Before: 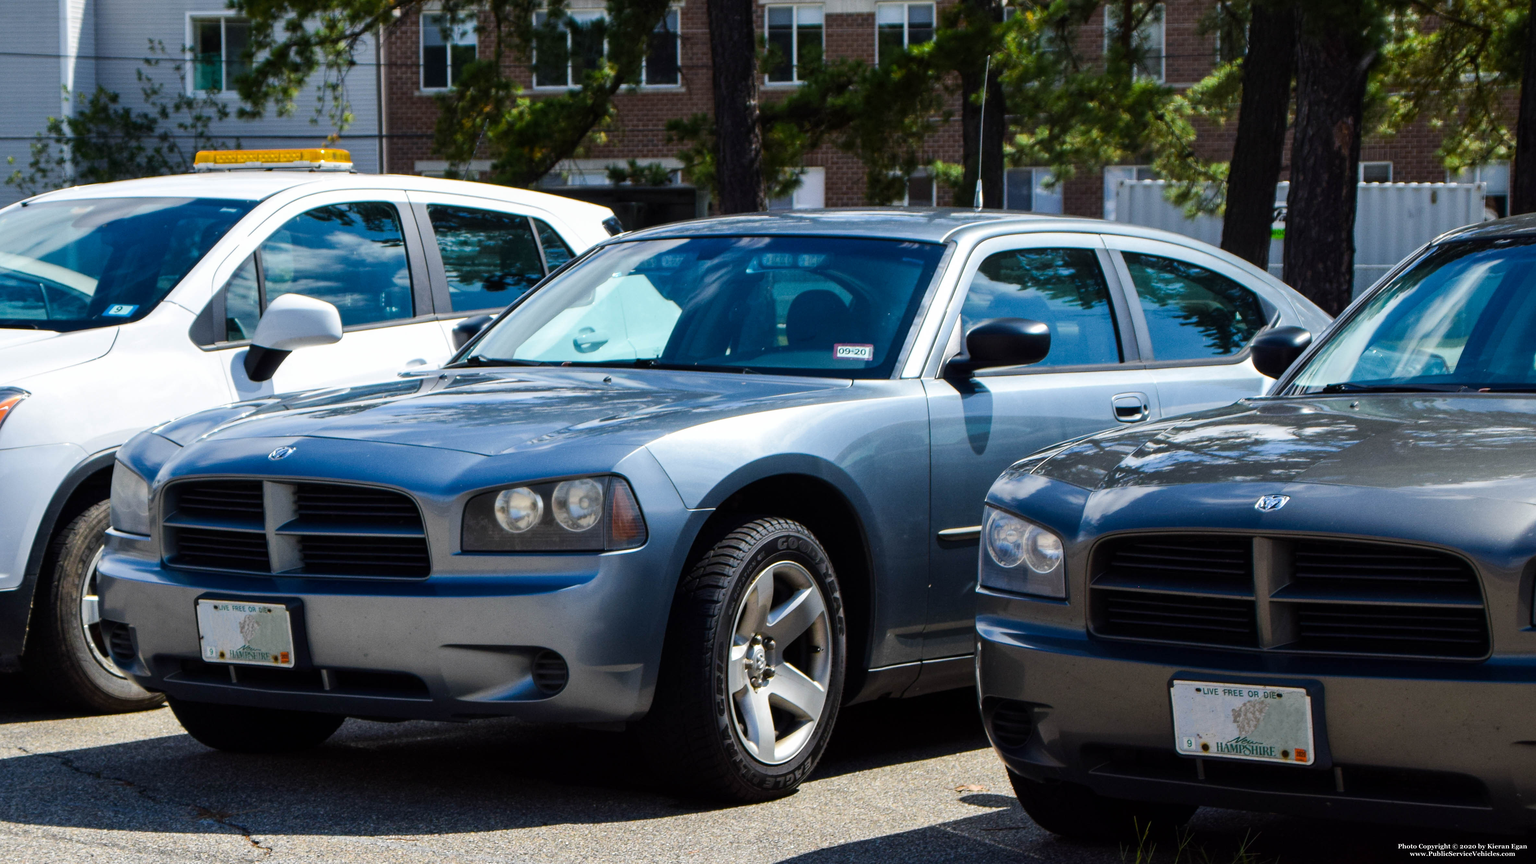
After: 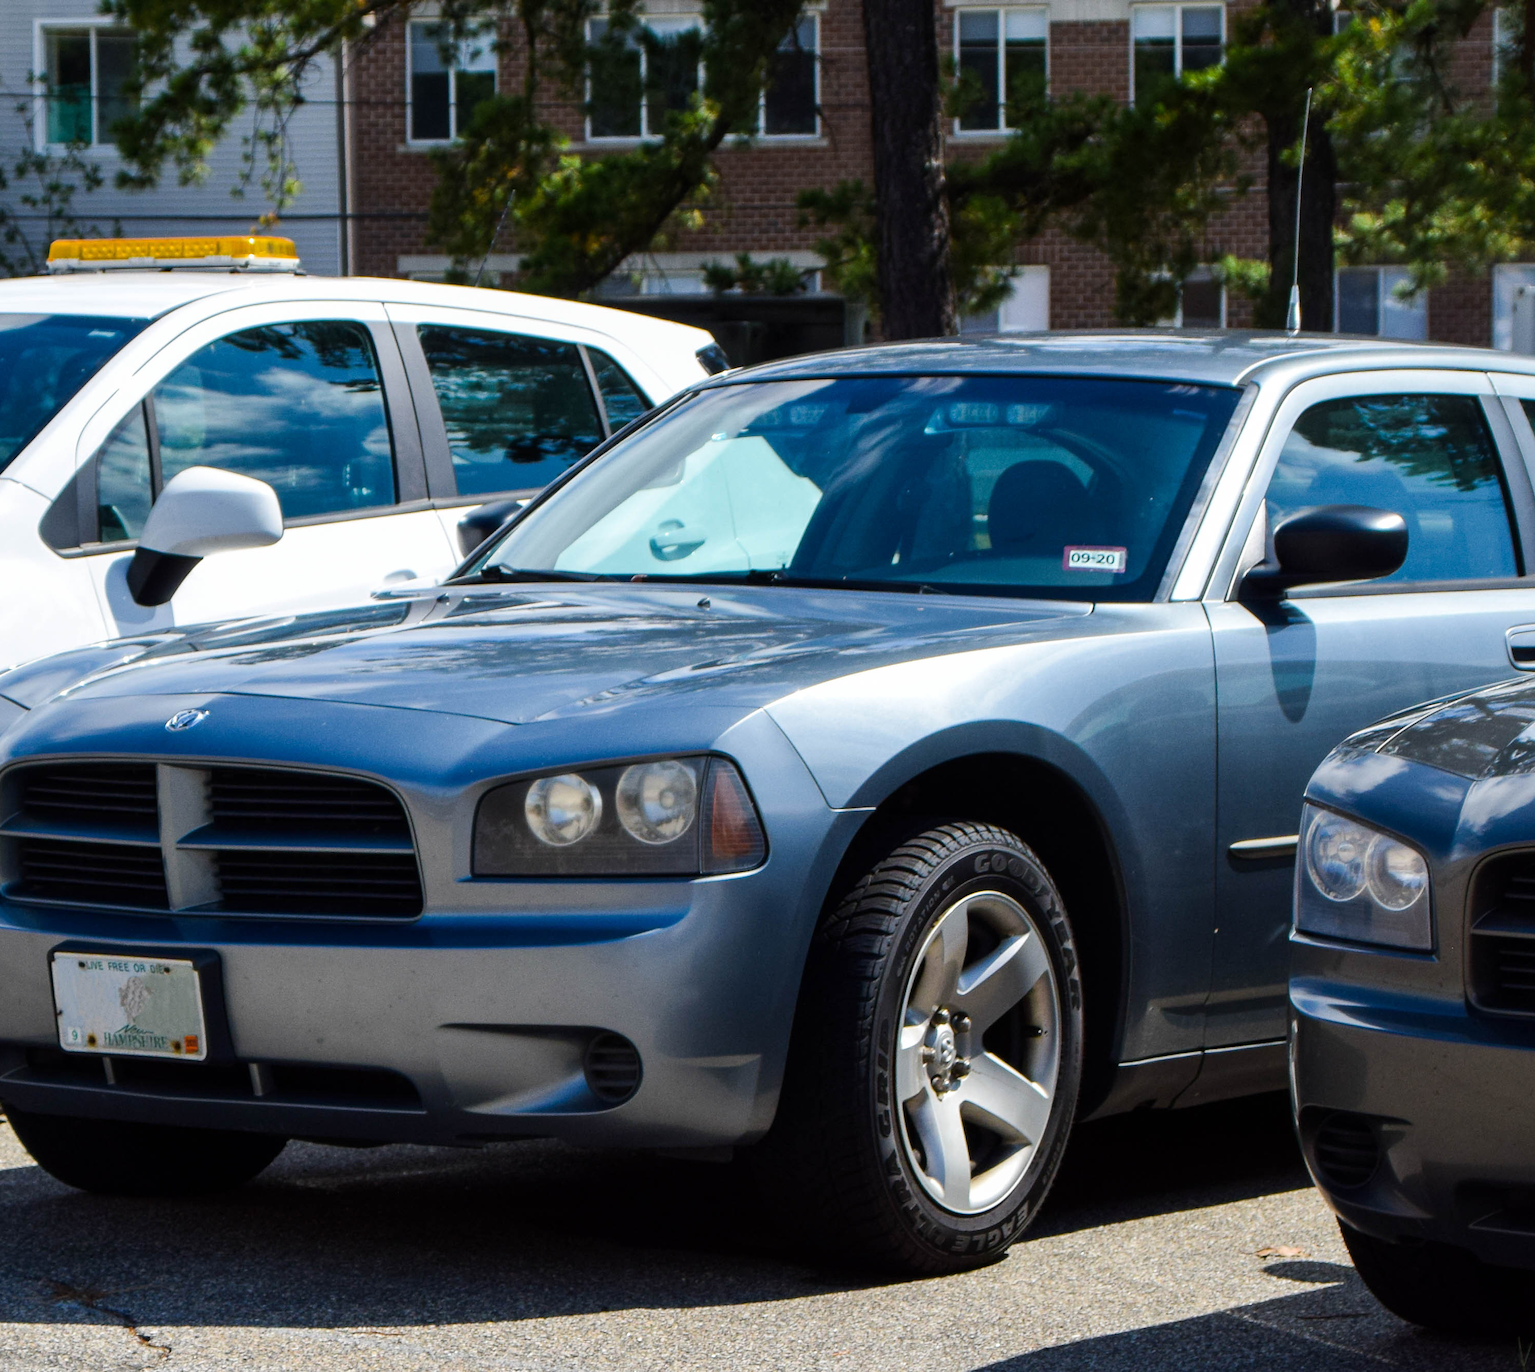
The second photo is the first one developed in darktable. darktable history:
crop: left 10.708%, right 26.341%
